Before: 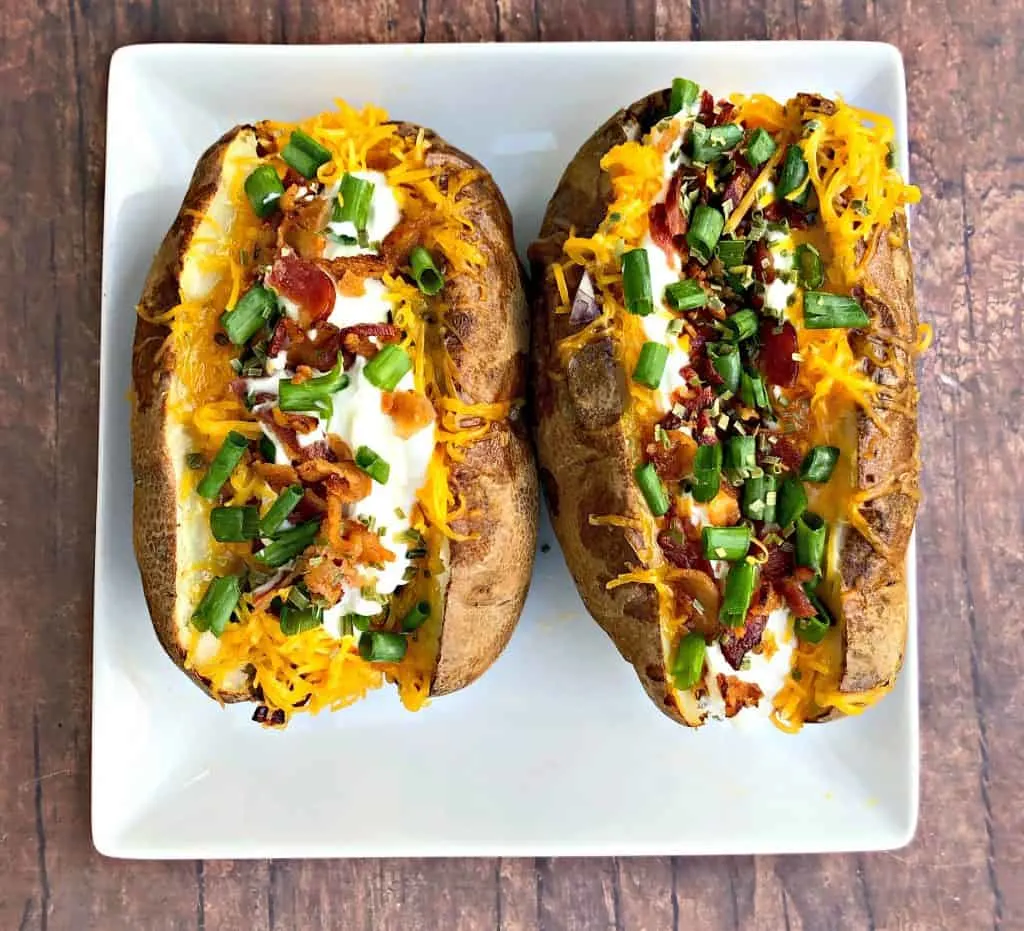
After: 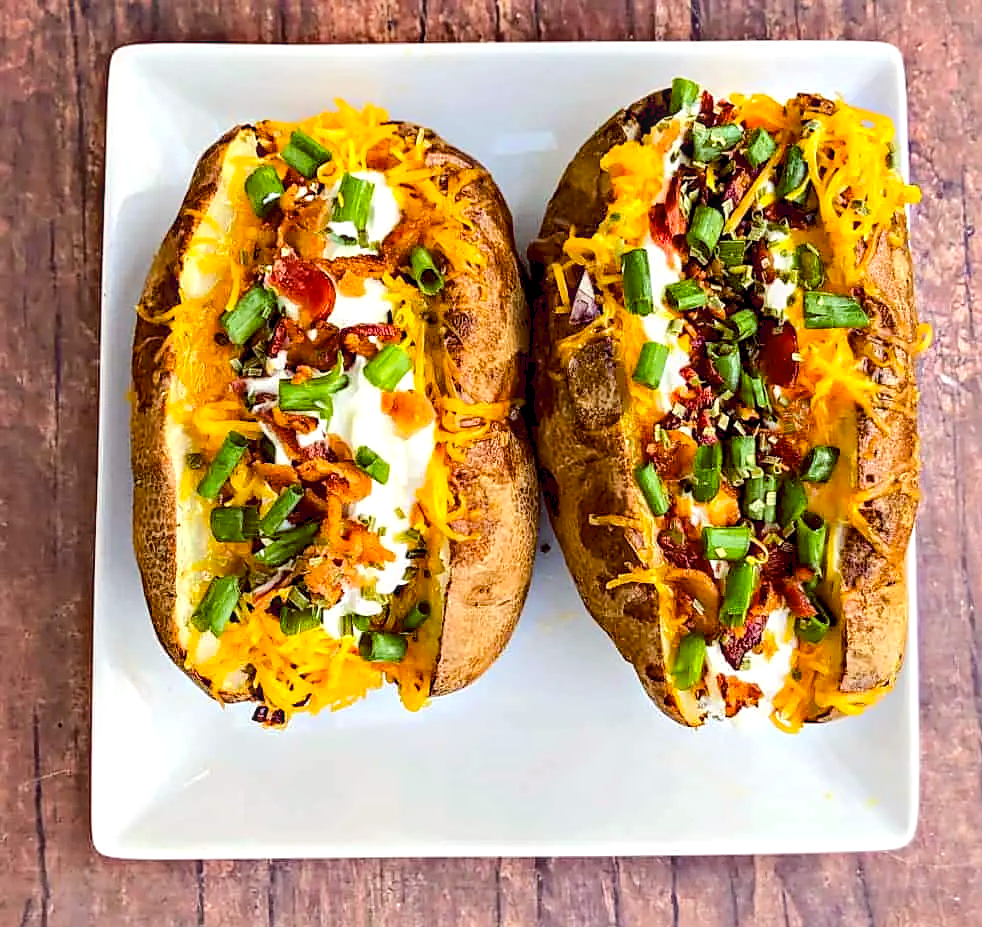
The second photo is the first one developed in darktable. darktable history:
sharpen: on, module defaults
tone curve: curves: ch0 [(0, 0) (0.003, 0.015) (0.011, 0.021) (0.025, 0.032) (0.044, 0.046) (0.069, 0.062) (0.1, 0.08) (0.136, 0.117) (0.177, 0.165) (0.224, 0.221) (0.277, 0.298) (0.335, 0.385) (0.399, 0.469) (0.468, 0.558) (0.543, 0.637) (0.623, 0.708) (0.709, 0.771) (0.801, 0.84) (0.898, 0.907) (1, 1)], color space Lab, linked channels, preserve colors none
color balance rgb: shadows lift › chroma 1.5%, shadows lift › hue 258.64°, global offset › luminance -0.226%, global offset › chroma 0.267%, linear chroma grading › global chroma 14.848%, perceptual saturation grading › global saturation 0.21%, saturation formula JzAzBz (2021)
local contrast: detail 130%
crop: right 4.036%, bottom 0.026%
